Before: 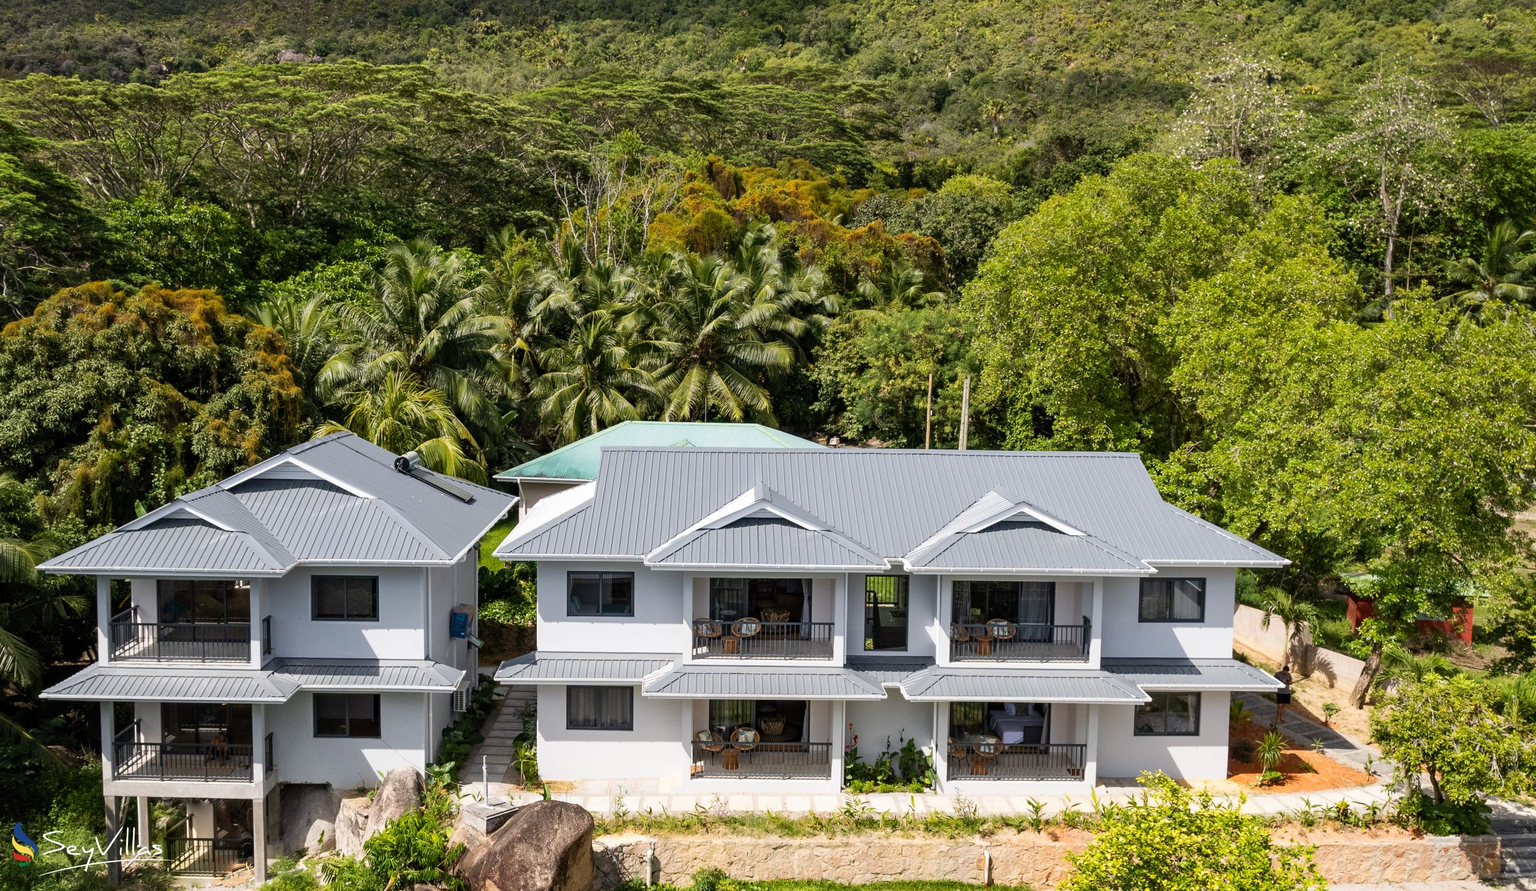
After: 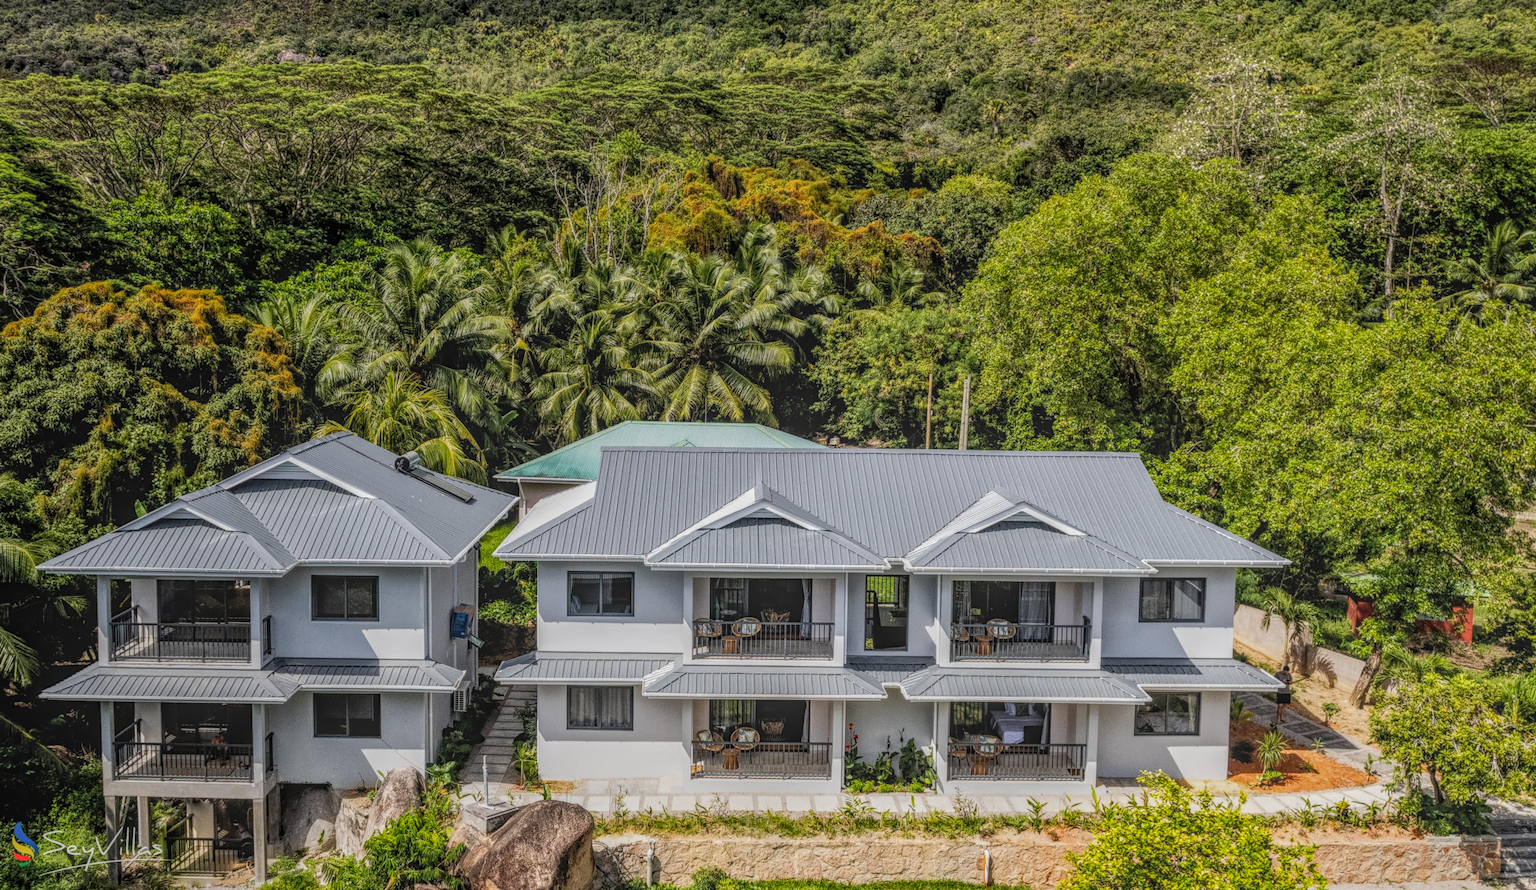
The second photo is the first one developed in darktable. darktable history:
shadows and highlights: soften with gaussian
local contrast: highlights 20%, shadows 28%, detail 201%, midtone range 0.2
filmic rgb: black relative exposure -12.01 EV, white relative exposure 2.8 EV, threshold 2.95 EV, target black luminance 0%, hardness 8.11, latitude 69.79%, contrast 1.139, highlights saturation mix 11.5%, shadows ↔ highlights balance -0.39%, enable highlight reconstruction true
exposure: exposure -0.024 EV, compensate highlight preservation false
